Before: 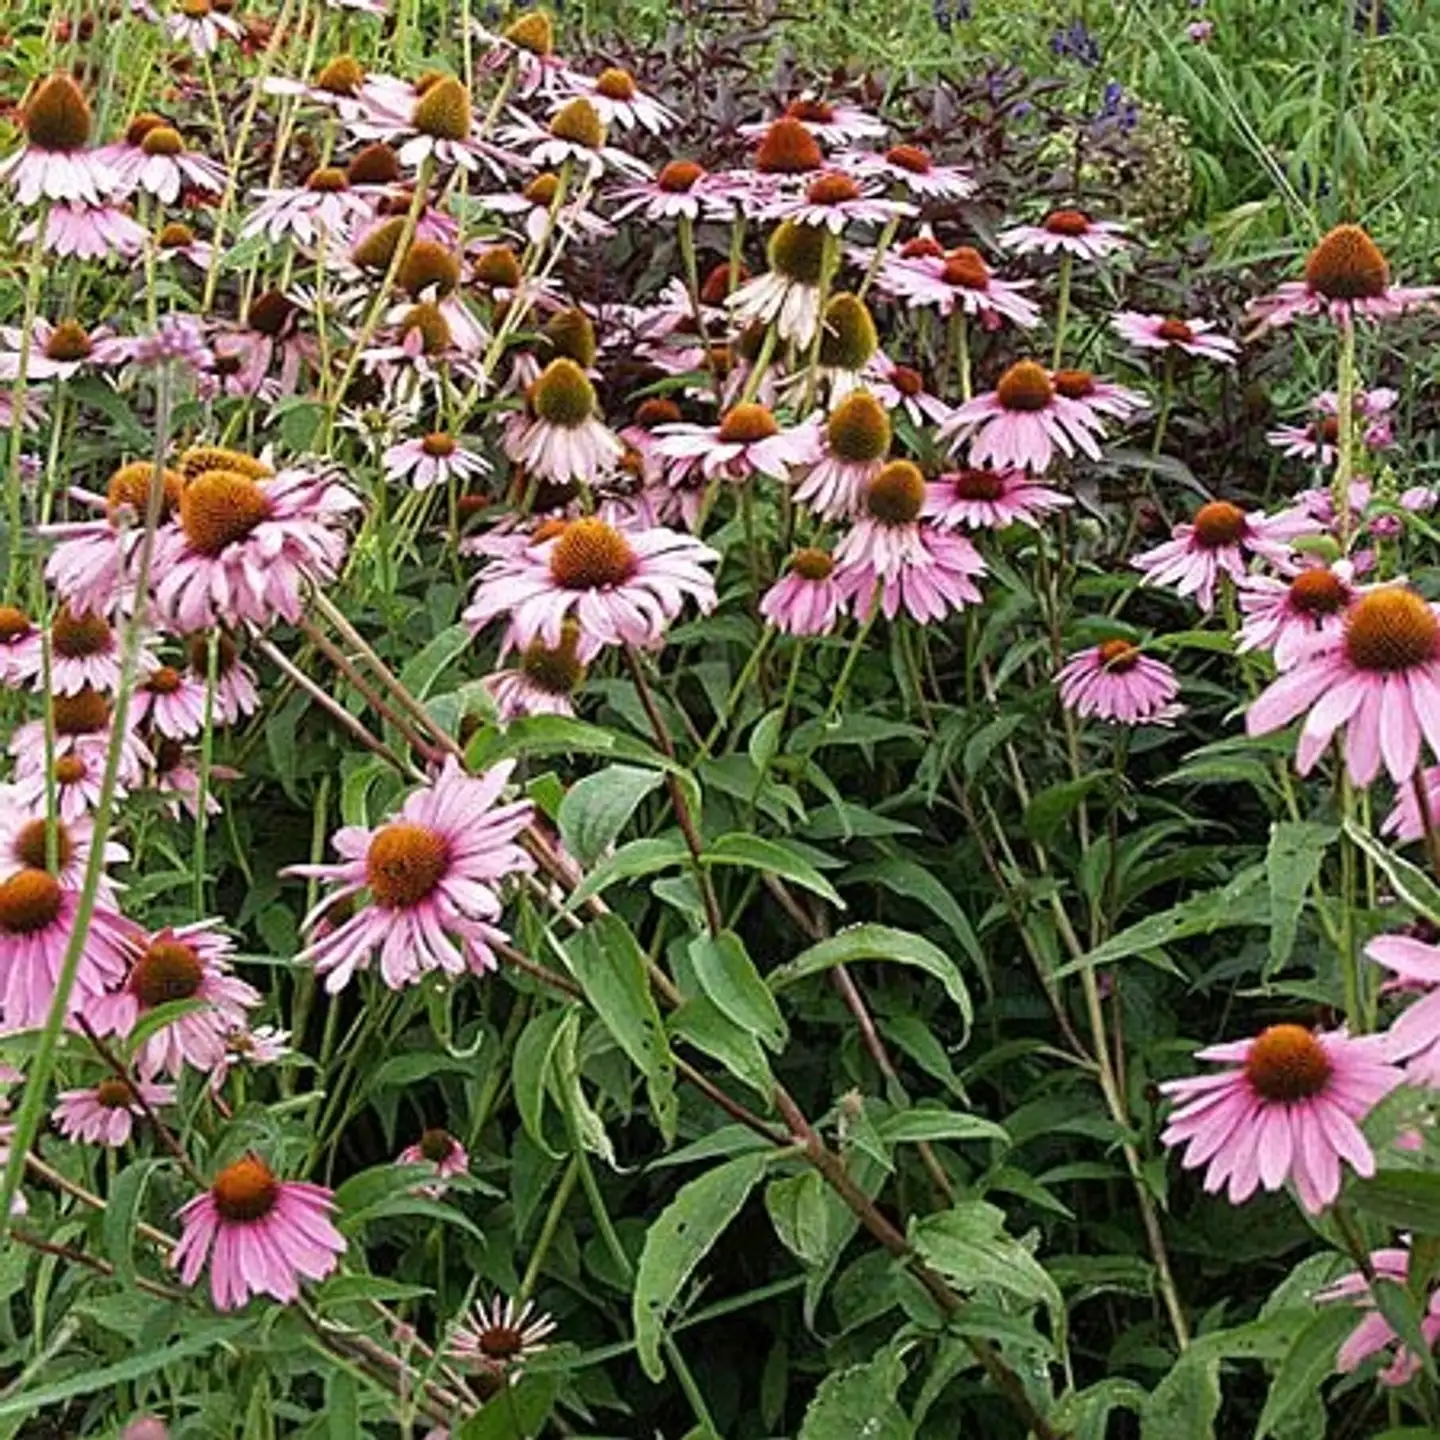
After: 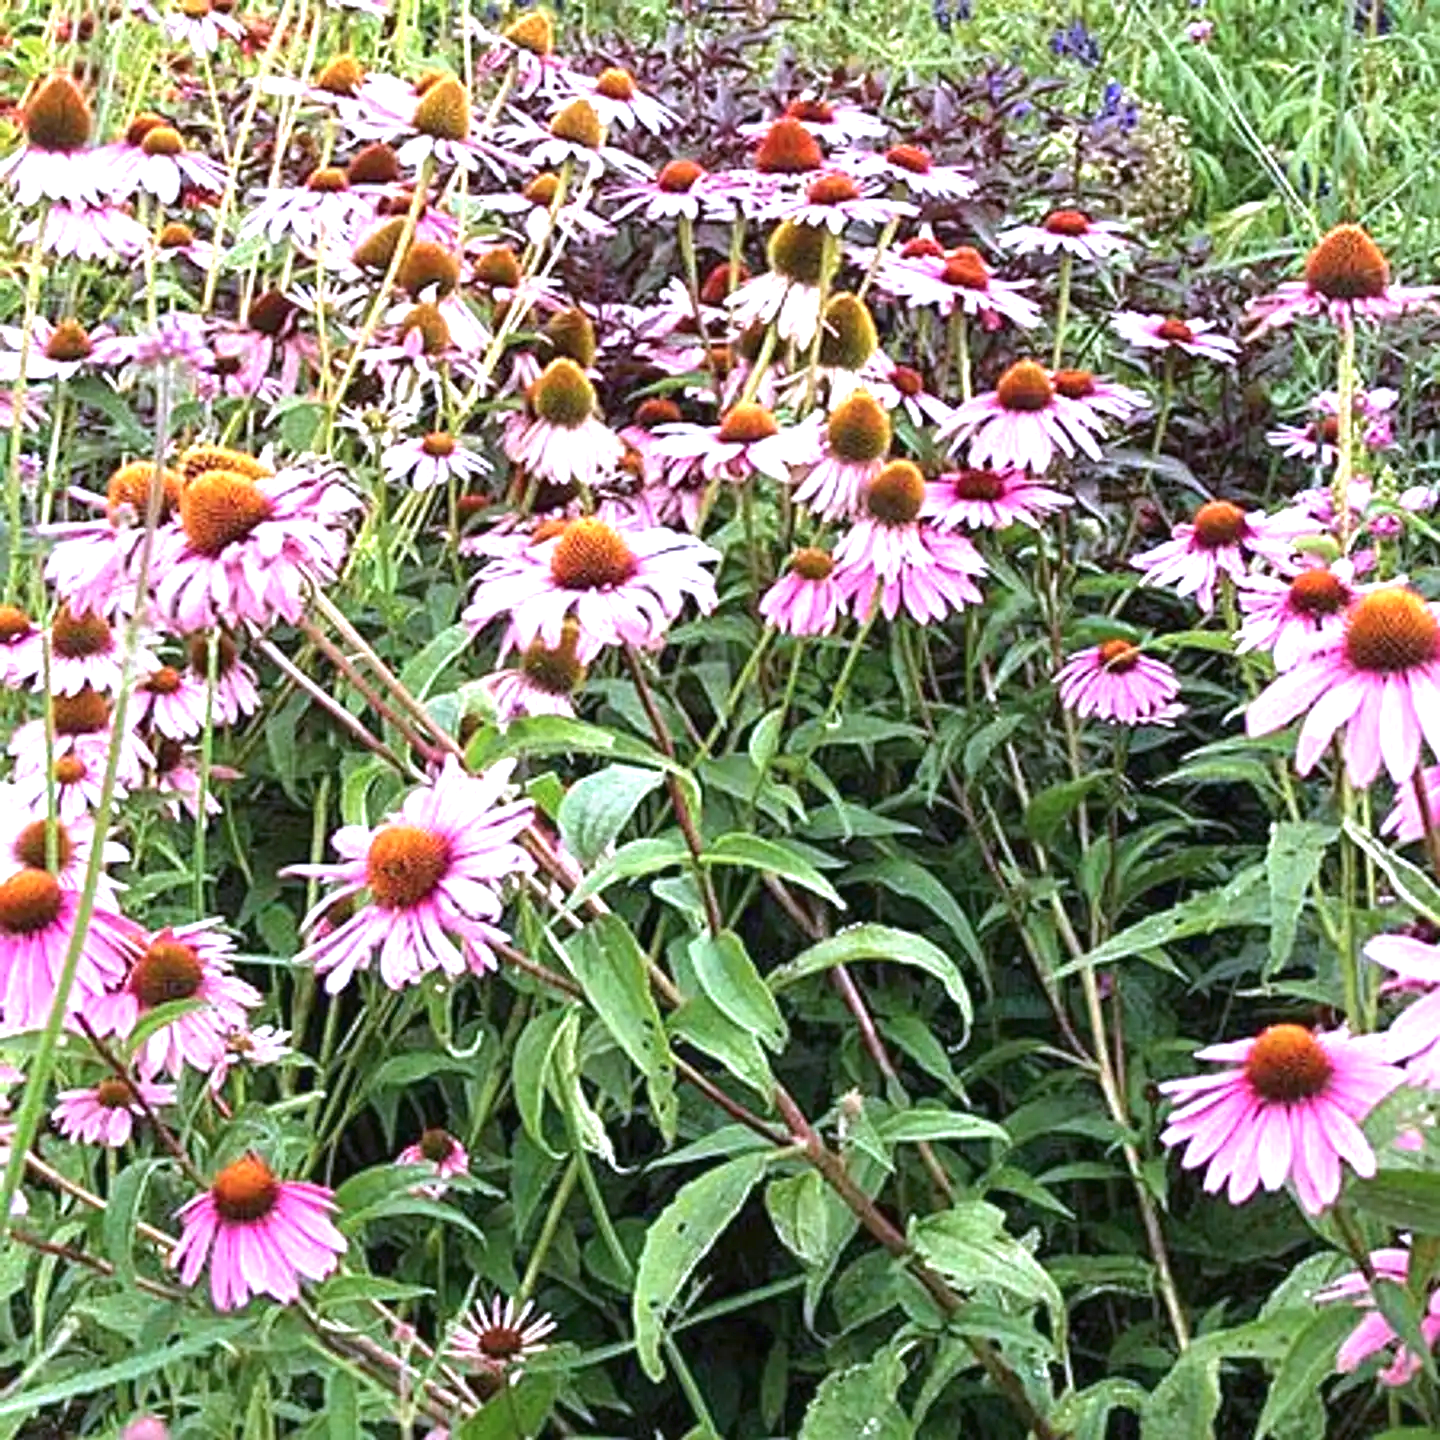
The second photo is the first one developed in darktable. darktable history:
exposure: black level correction 0, exposure 1.2 EV, compensate exposure bias true, compensate highlight preservation false
color calibration: output R [0.999, 0.026, -0.11, 0], output G [-0.019, 1.037, -0.099, 0], output B [0.022, -0.023, 0.902, 0], illuminant custom, x 0.367, y 0.392, temperature 4437.75 K, clip negative RGB from gamut false
